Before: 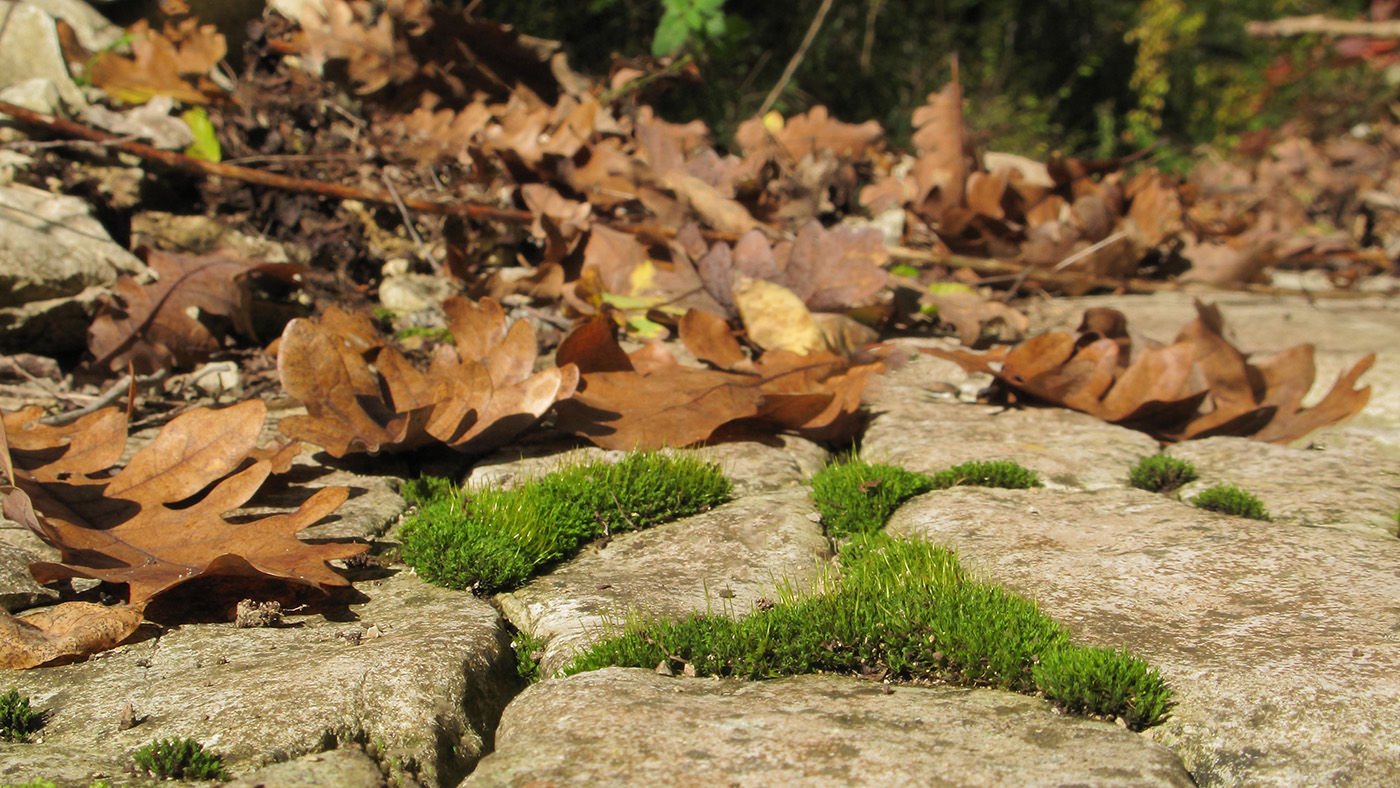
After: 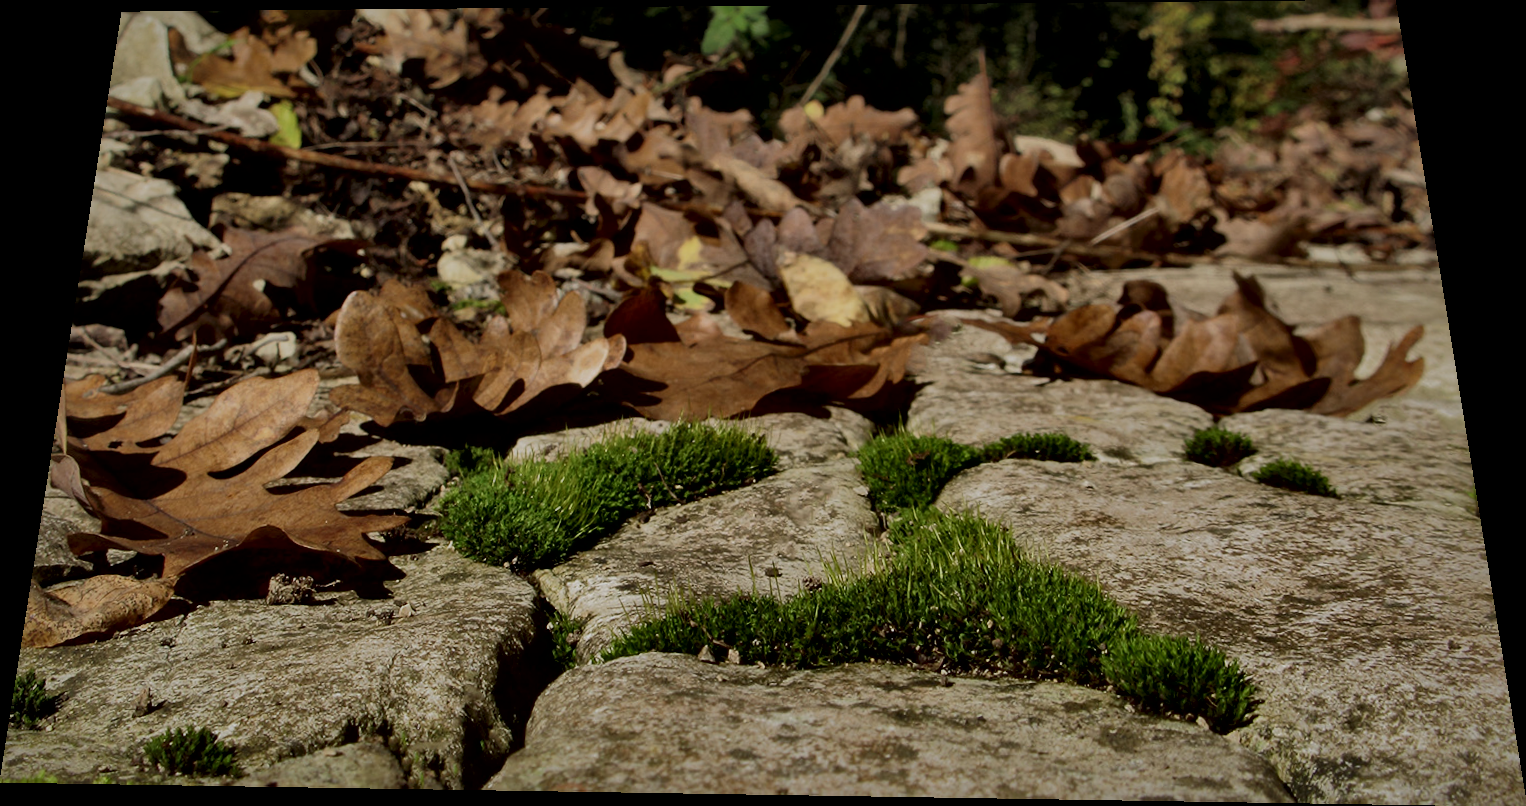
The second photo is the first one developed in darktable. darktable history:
local contrast: mode bilateral grid, contrast 44, coarseness 69, detail 214%, midtone range 0.2
exposure: exposure -1.468 EV, compensate highlight preservation false
rotate and perspective: rotation 0.128°, lens shift (vertical) -0.181, lens shift (horizontal) -0.044, shear 0.001, automatic cropping off
